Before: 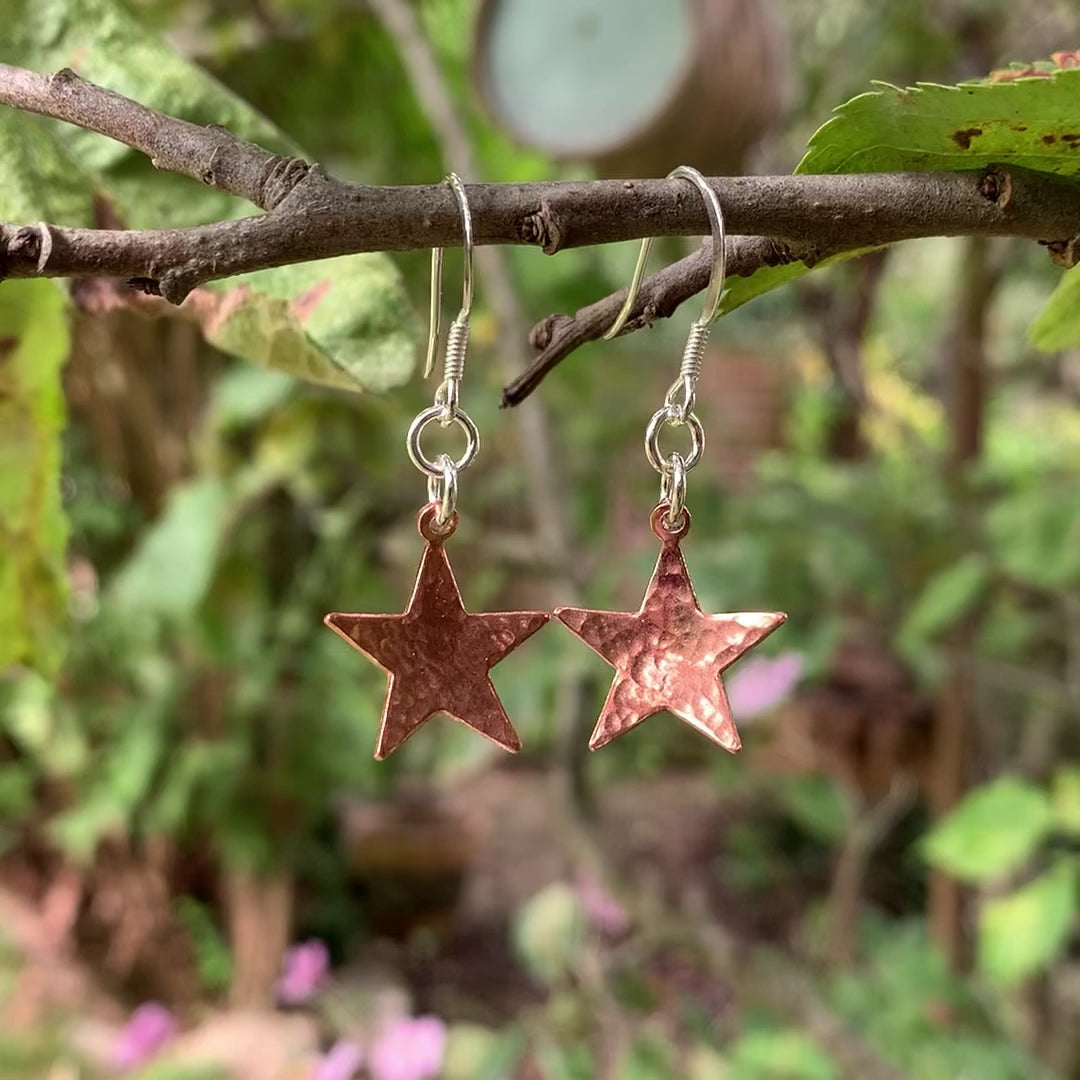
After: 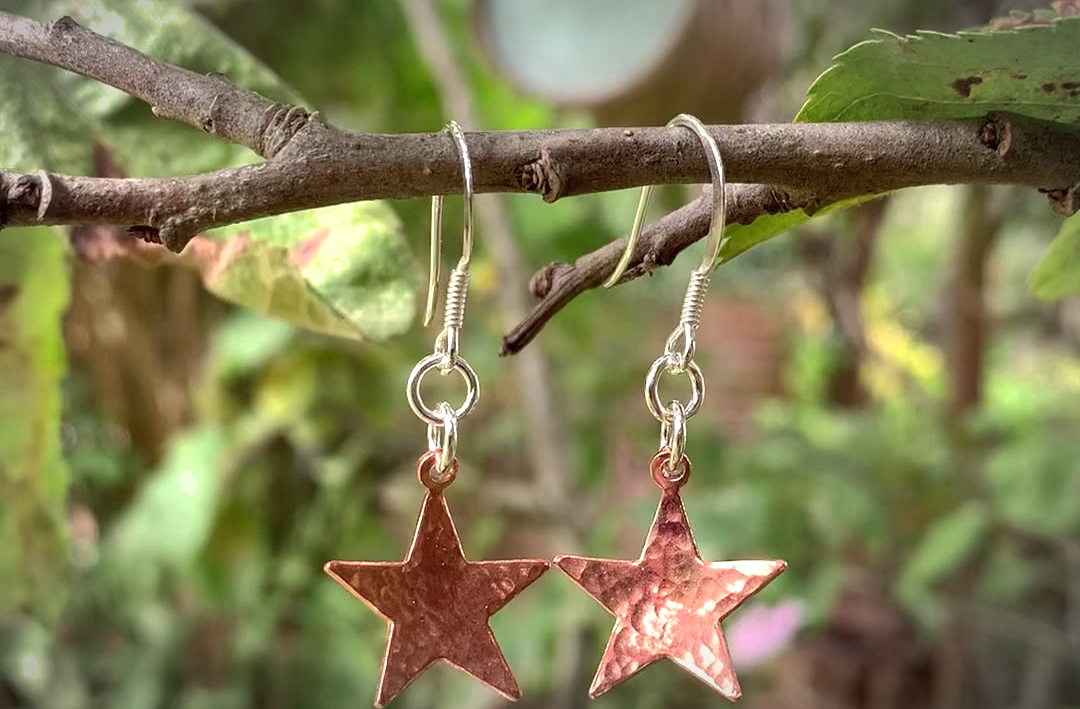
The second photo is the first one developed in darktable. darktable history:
exposure: black level correction 0.001, exposure 0.5 EV, compensate exposure bias true, compensate highlight preservation false
crop and rotate: top 4.848%, bottom 29.503%
vignetting: automatic ratio true
shadows and highlights: on, module defaults
